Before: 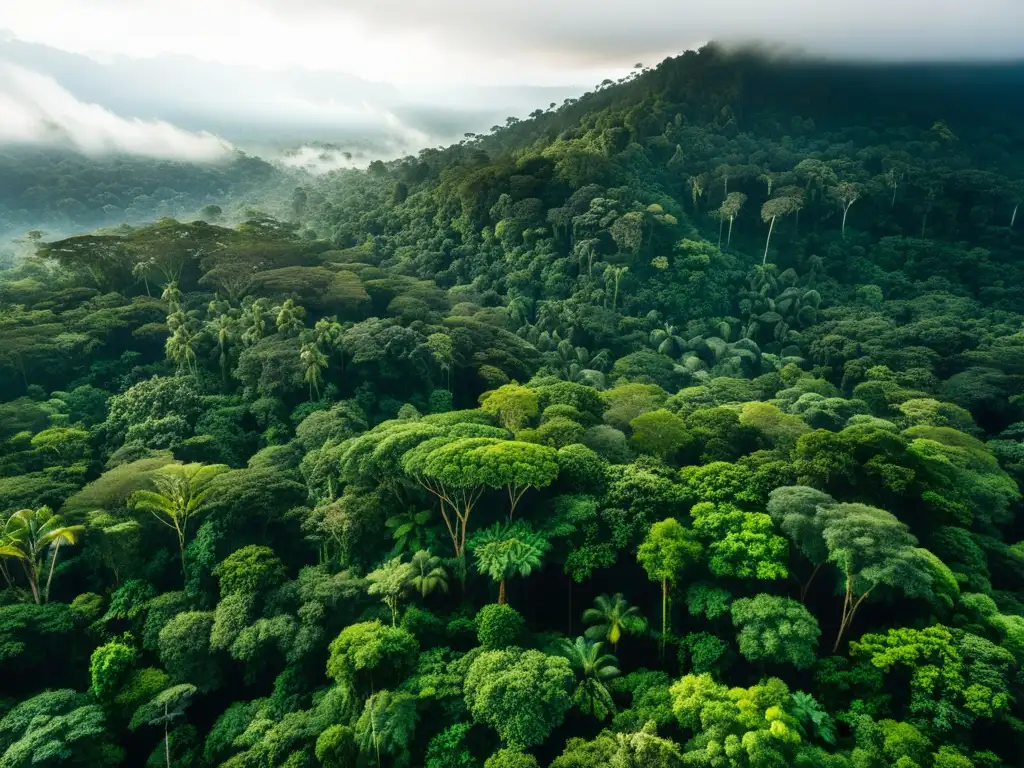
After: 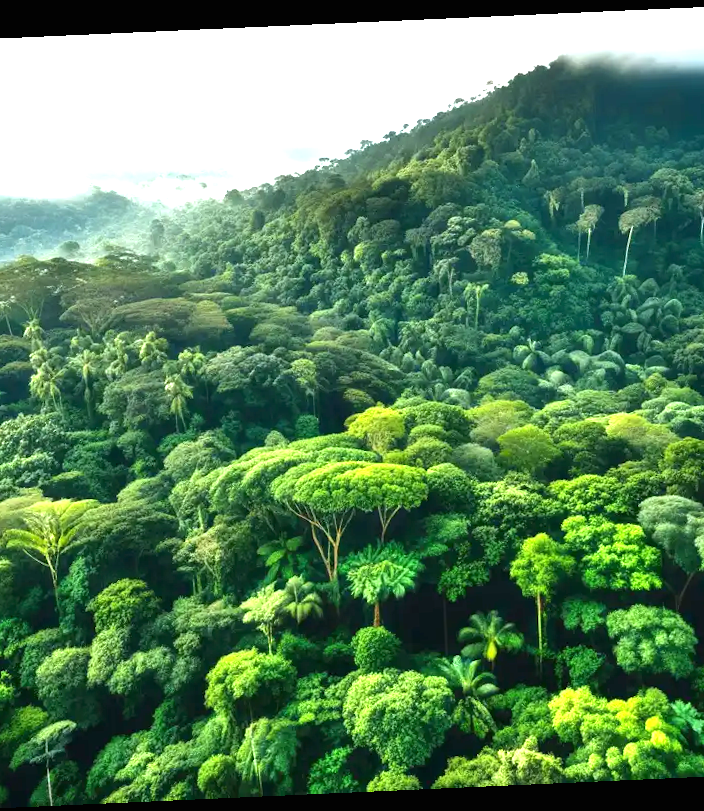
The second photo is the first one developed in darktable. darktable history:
exposure: black level correction 0, exposure 1.388 EV, compensate exposure bias true, compensate highlight preservation false
crop and rotate: left 14.436%, right 18.898%
rotate and perspective: rotation -2.56°, automatic cropping off
white balance: red 0.986, blue 1.01
